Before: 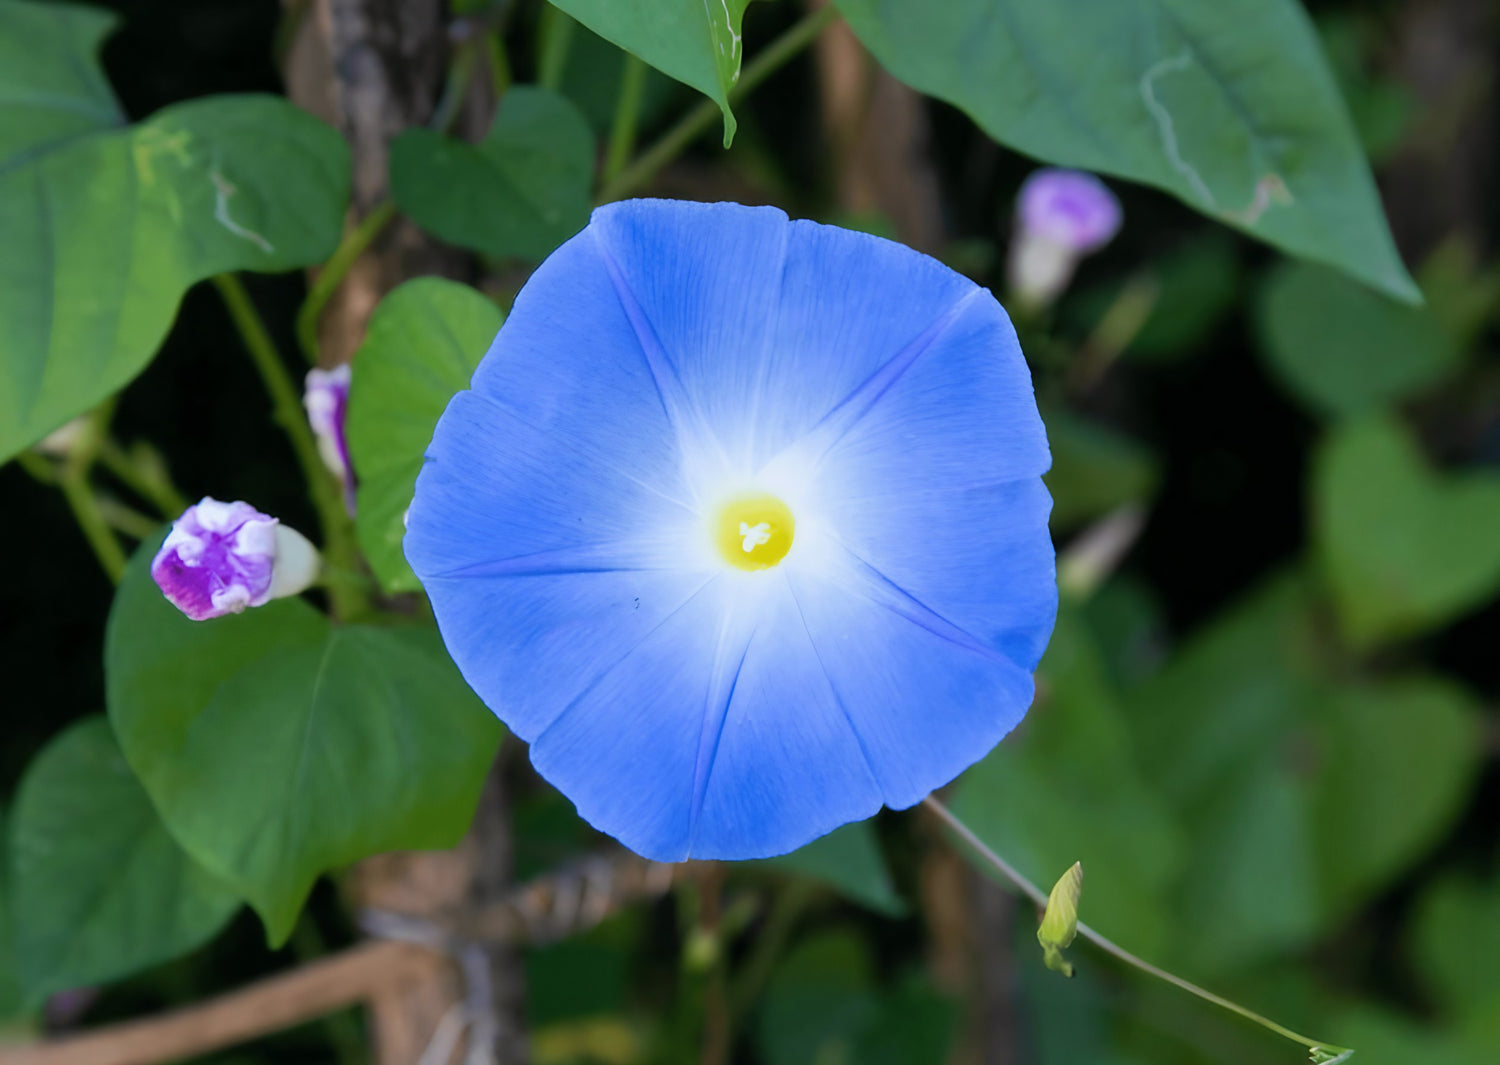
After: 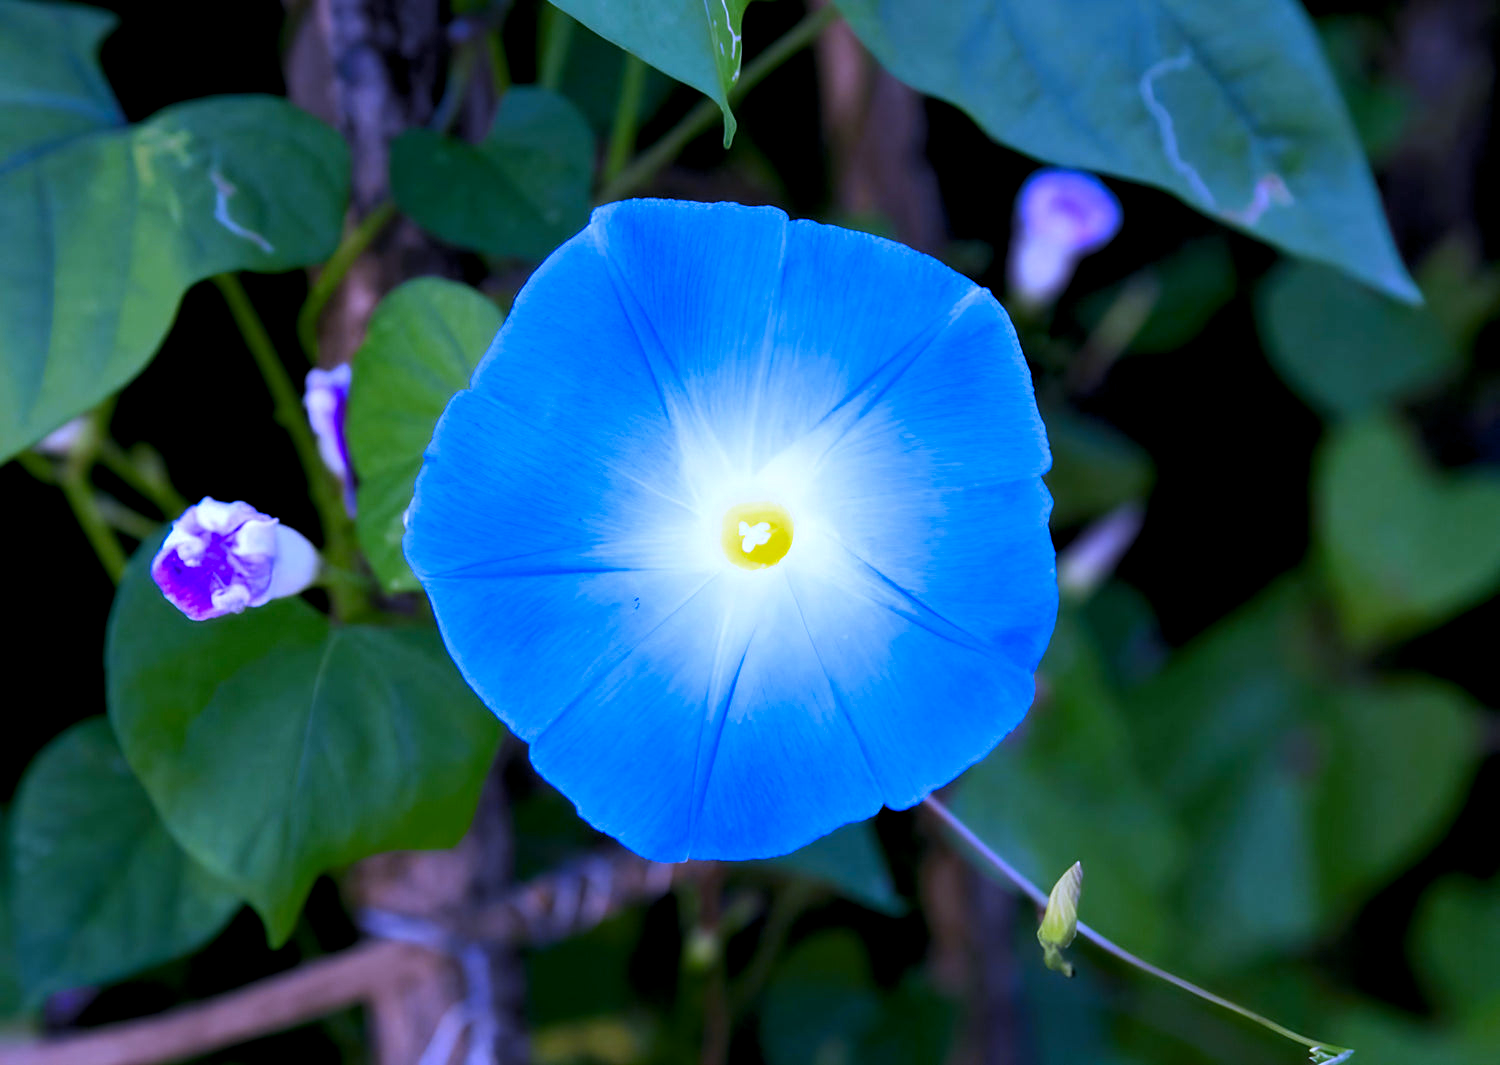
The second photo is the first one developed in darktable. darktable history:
rgb levels: levels [[0.01, 0.419, 0.839], [0, 0.5, 1], [0, 0.5, 1]]
white balance: red 0.98, blue 1.61
contrast brightness saturation: contrast 0.07, brightness -0.14, saturation 0.11
